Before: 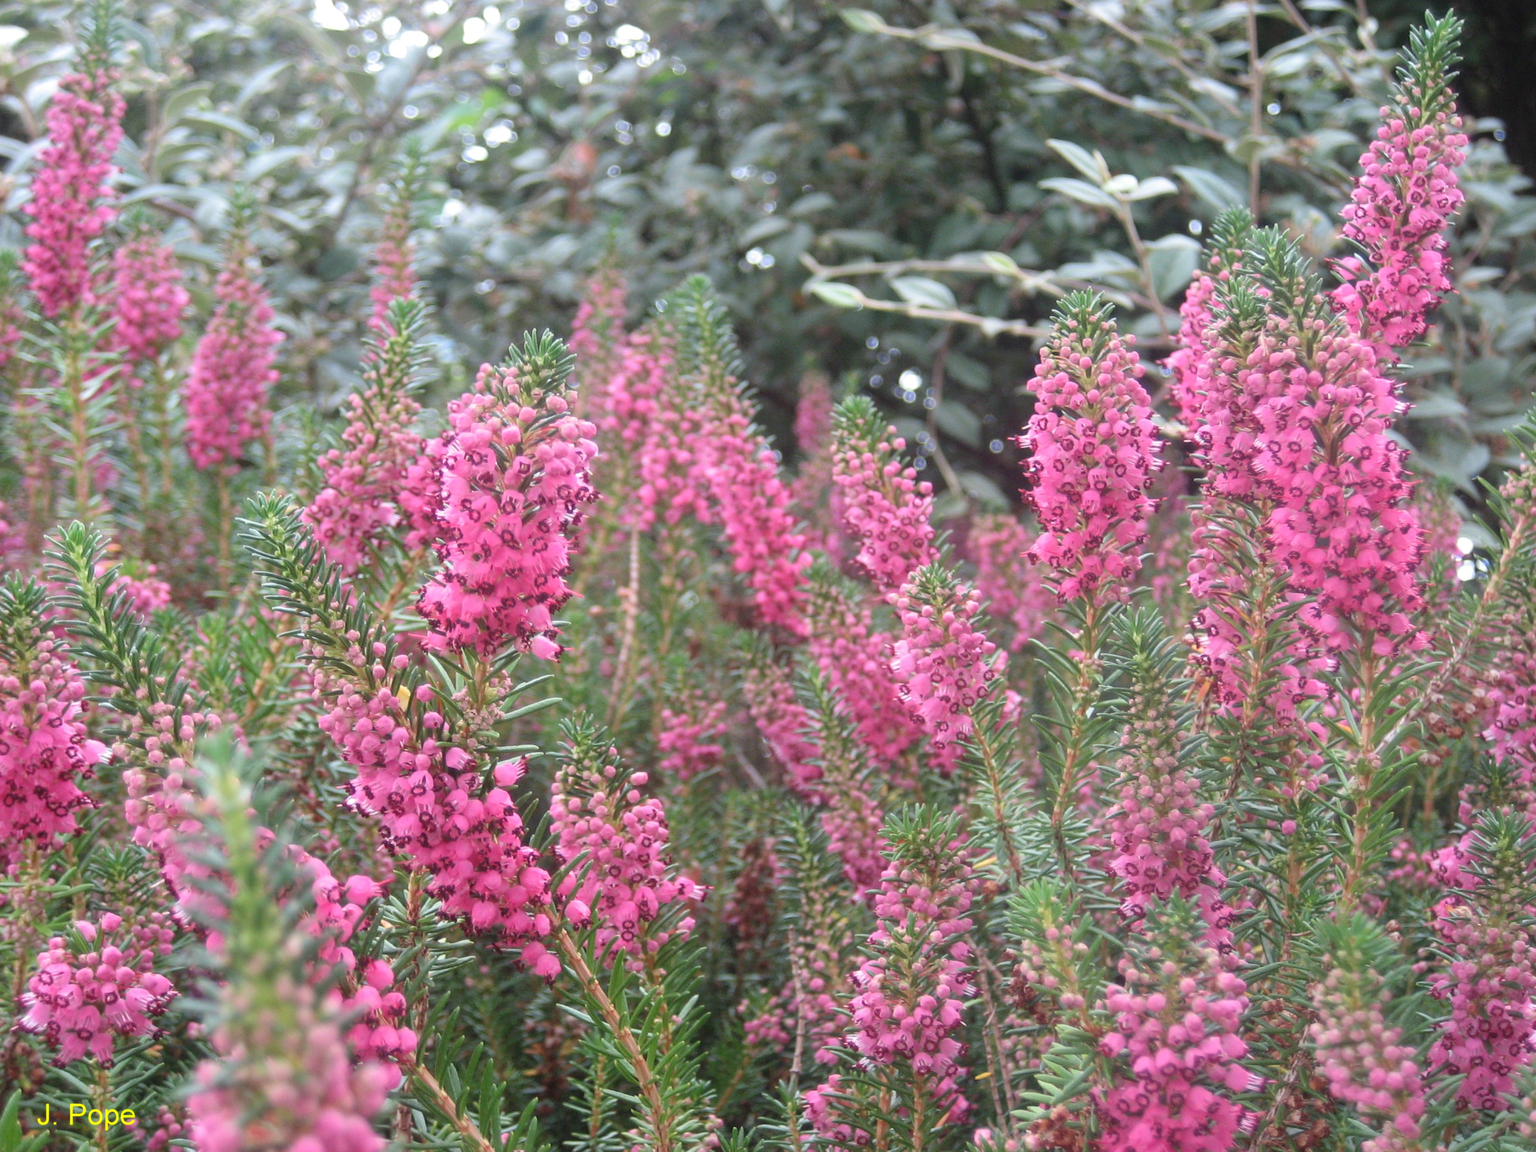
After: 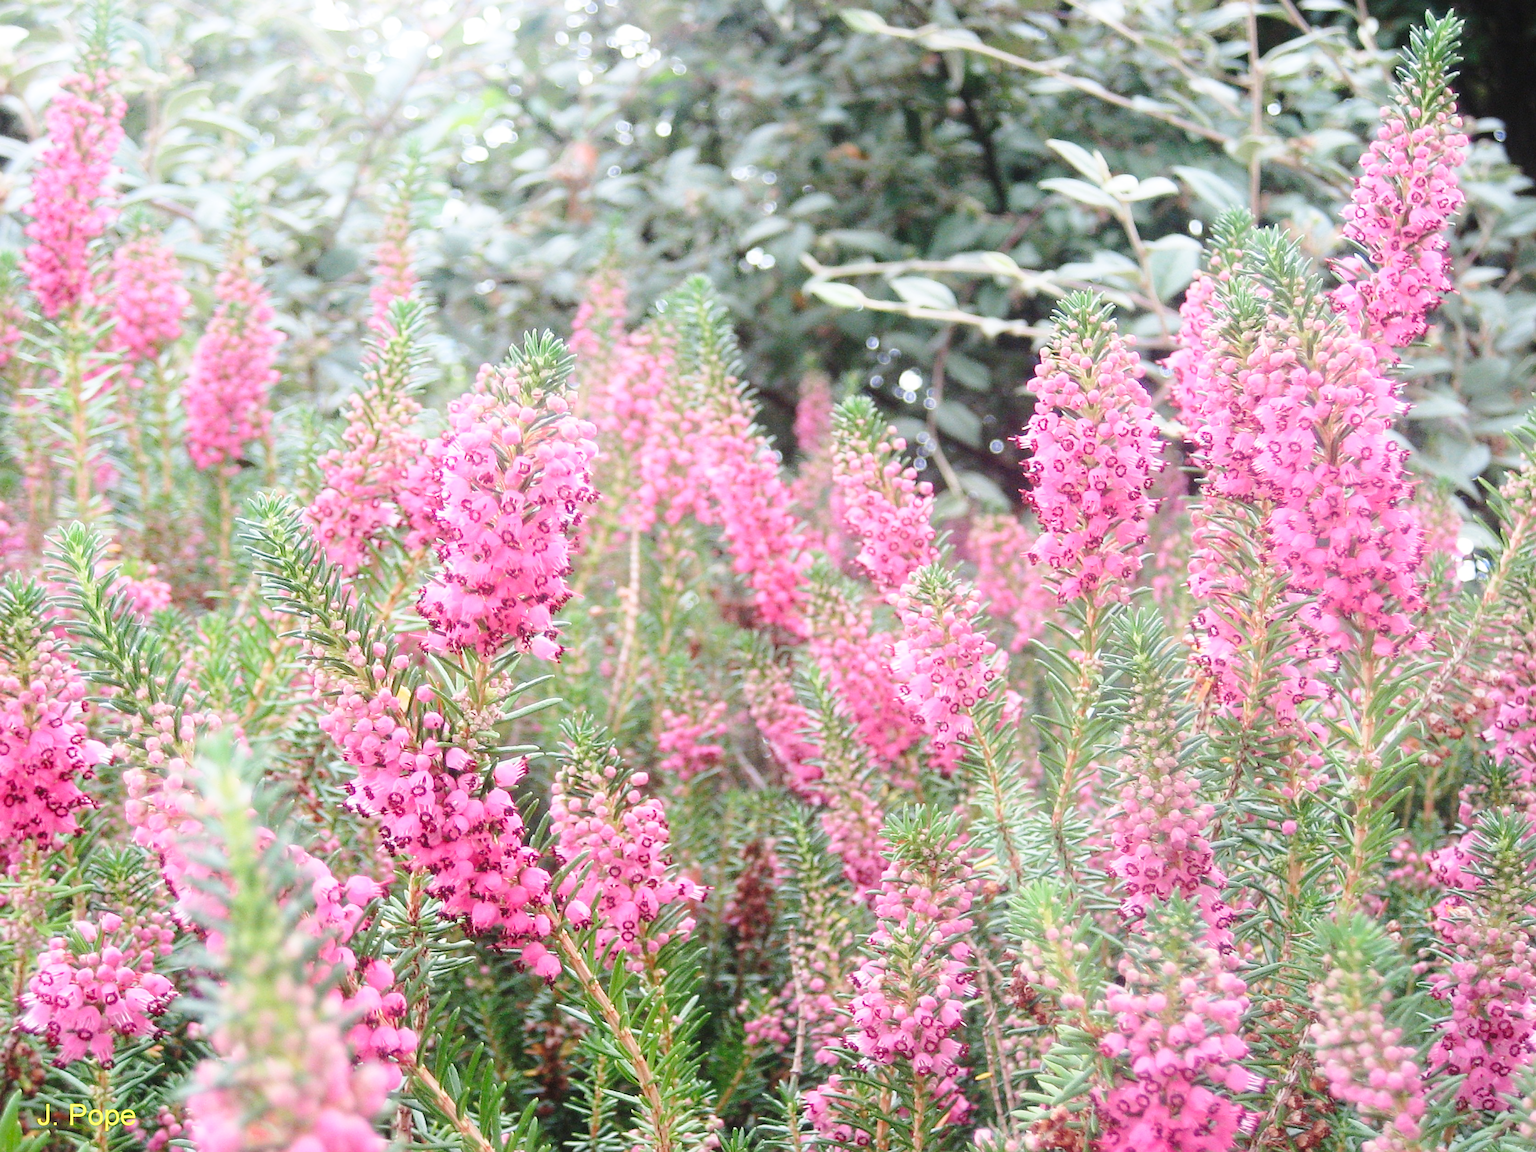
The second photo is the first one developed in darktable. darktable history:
shadows and highlights: shadows -23.08, highlights 46.15, soften with gaussian
base curve: curves: ch0 [(0, 0) (0.028, 0.03) (0.121, 0.232) (0.46, 0.748) (0.859, 0.968) (1, 1)], preserve colors none
sharpen: on, module defaults
